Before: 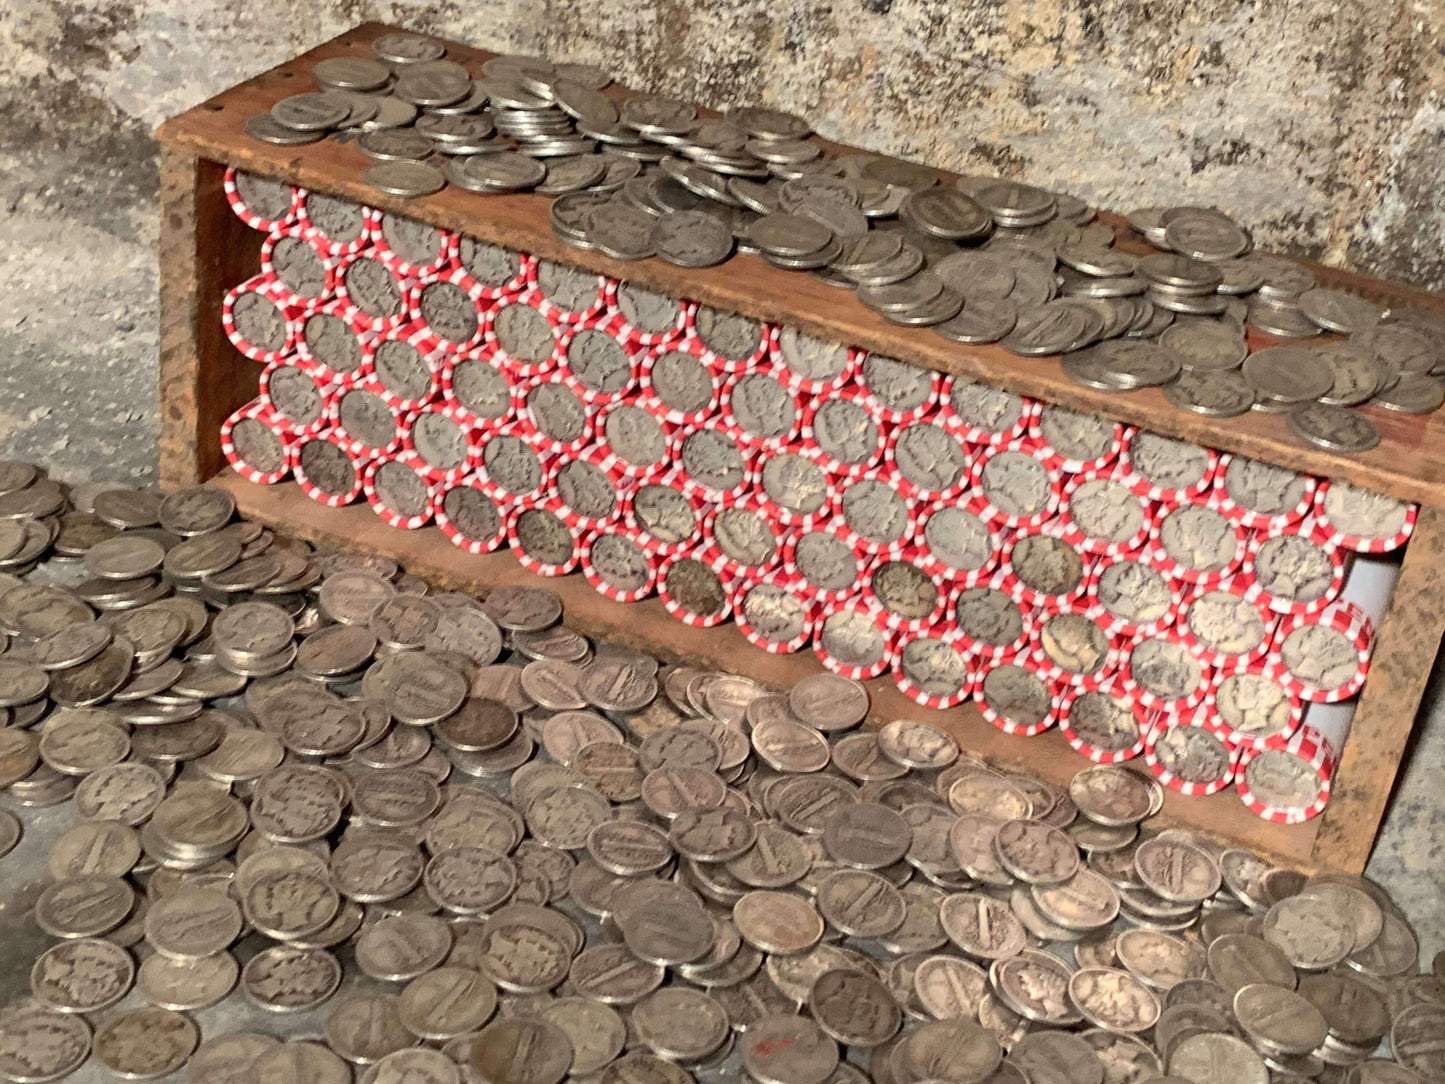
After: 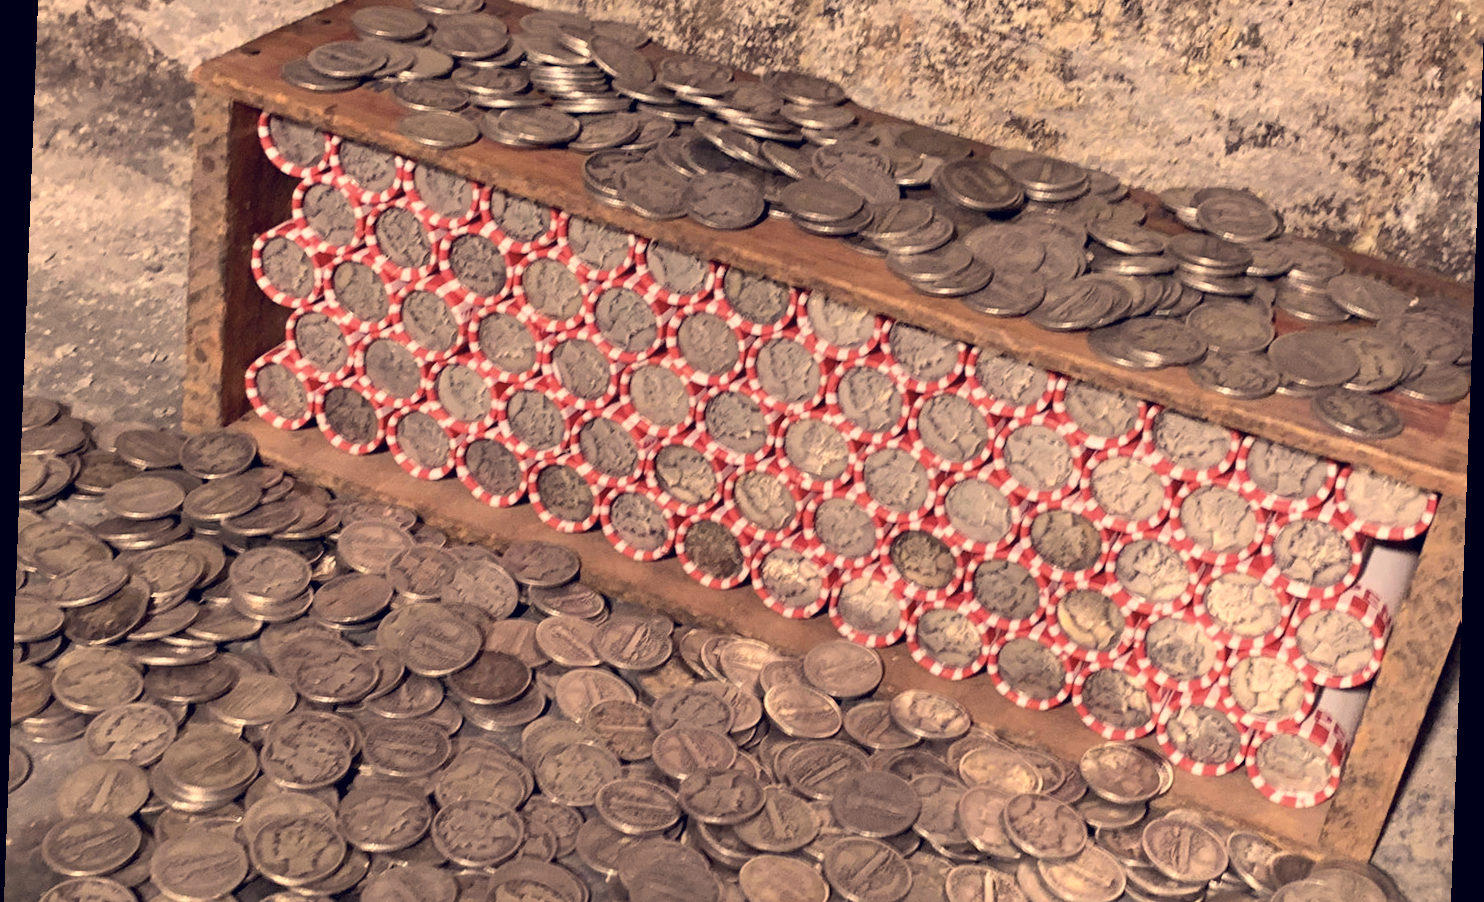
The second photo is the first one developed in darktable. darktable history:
rotate and perspective: rotation 2.17°, automatic cropping off
crop and rotate: top 5.667%, bottom 14.937%
color correction: highlights a* 19.59, highlights b* 27.49, shadows a* 3.46, shadows b* -17.28, saturation 0.73
rgb levels: preserve colors max RGB
